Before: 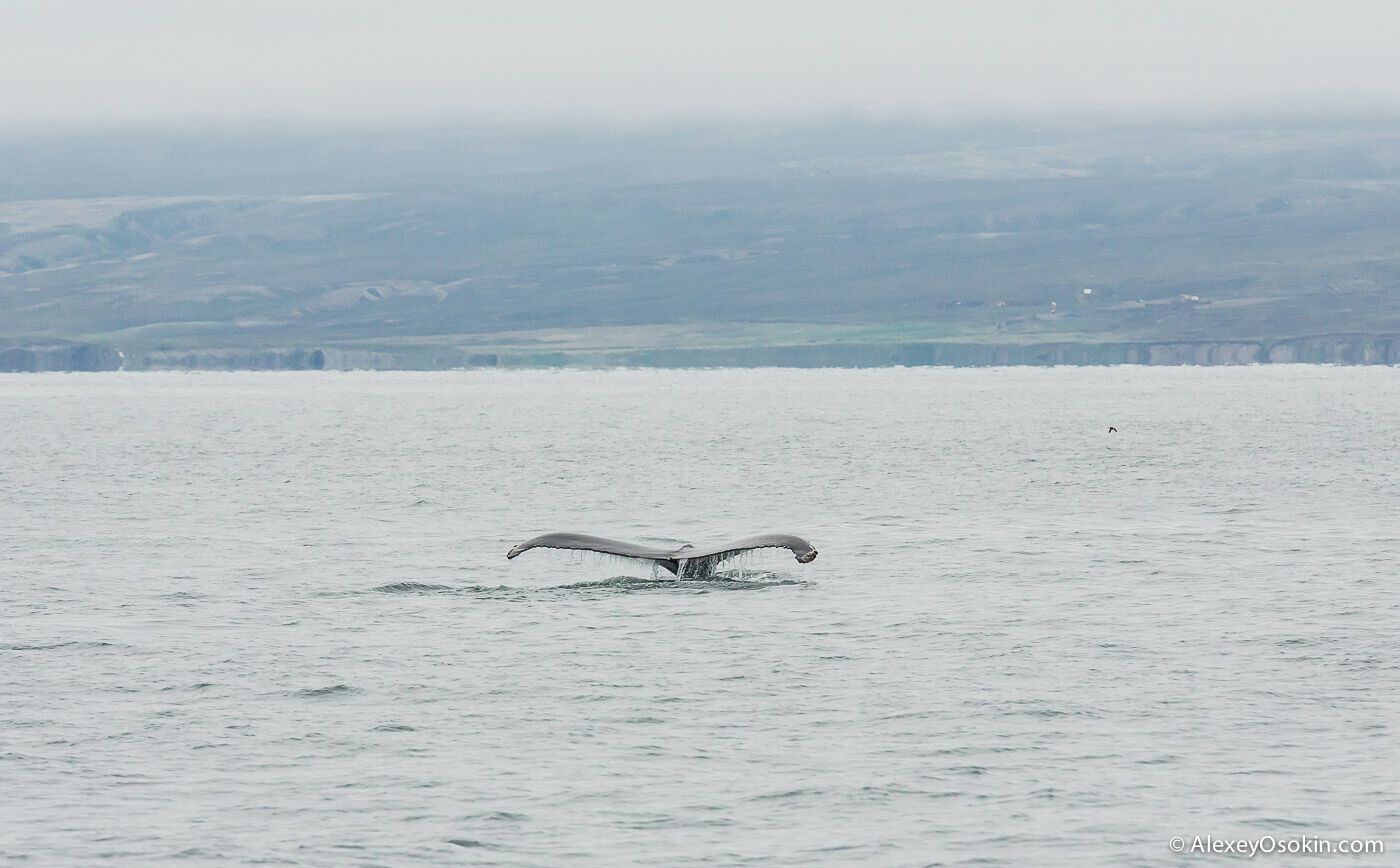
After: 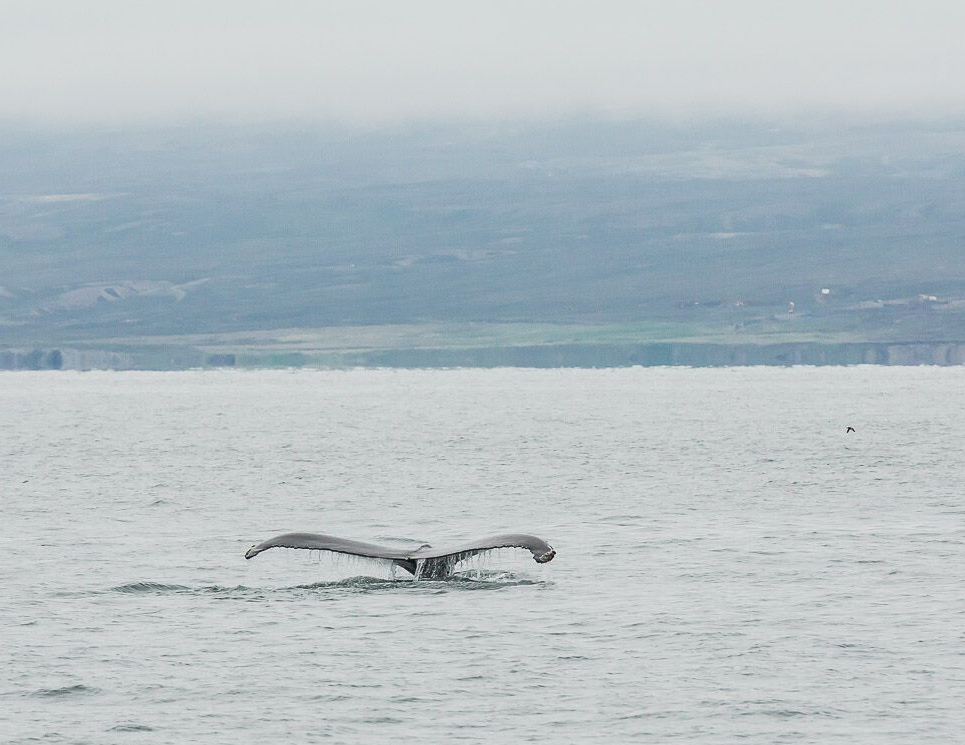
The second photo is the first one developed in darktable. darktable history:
crop: left 18.715%, right 12.316%, bottom 14.151%
